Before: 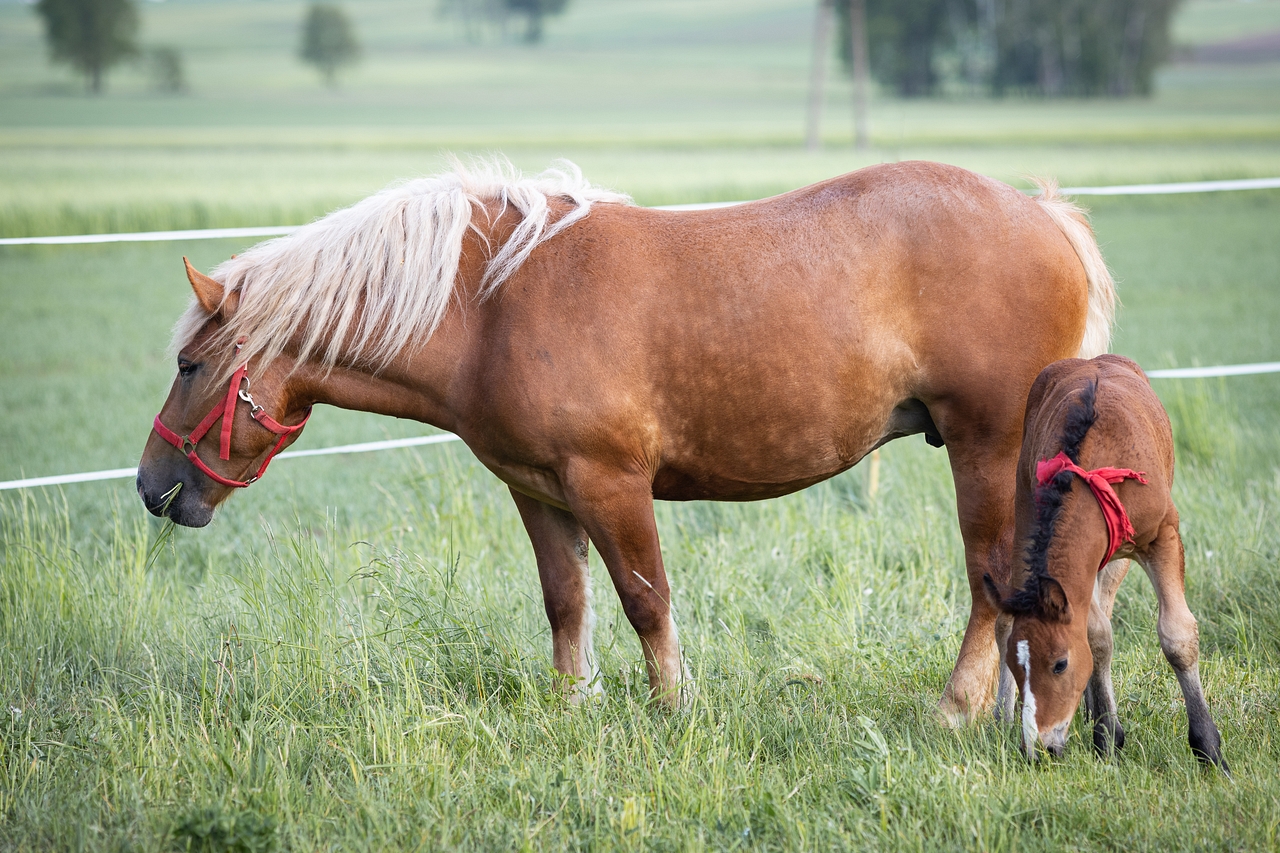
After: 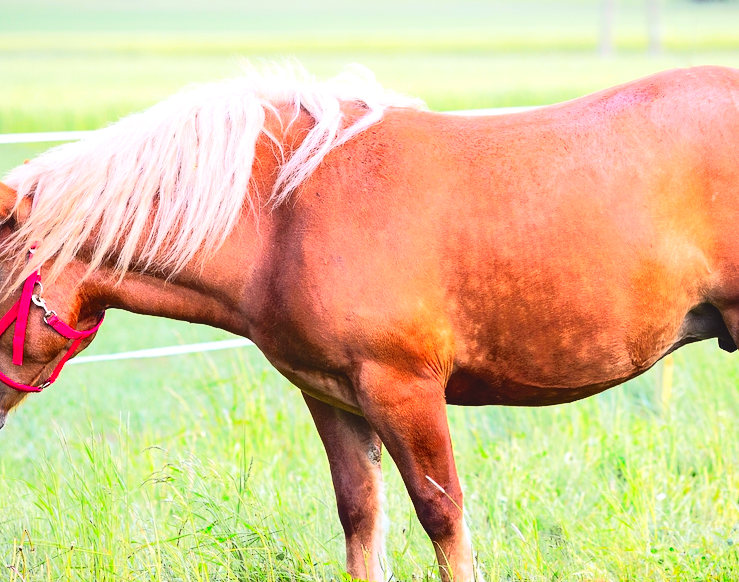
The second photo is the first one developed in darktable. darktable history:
contrast brightness saturation: contrast 0.05, brightness 0.06, saturation 0.01
tone equalizer: -8 EV -0.417 EV, -7 EV -0.389 EV, -6 EV -0.333 EV, -5 EV -0.222 EV, -3 EV 0.222 EV, -2 EV 0.333 EV, -1 EV 0.389 EV, +0 EV 0.417 EV, edges refinement/feathering 500, mask exposure compensation -1.57 EV, preserve details no
exposure: black level correction -0.005, exposure 0.622 EV, compensate highlight preservation false
tone curve: curves: ch0 [(0, 0.032) (0.094, 0.08) (0.265, 0.208) (0.41, 0.417) (0.498, 0.496) (0.638, 0.673) (0.819, 0.841) (0.96, 0.899)]; ch1 [(0, 0) (0.161, 0.092) (0.37, 0.302) (0.417, 0.434) (0.495, 0.504) (0.576, 0.589) (0.725, 0.765) (1, 1)]; ch2 [(0, 0) (0.352, 0.403) (0.45, 0.469) (0.521, 0.515) (0.59, 0.579) (1, 1)], color space Lab, independent channels, preserve colors none
color correction: saturation 1.8
crop: left 16.202%, top 11.208%, right 26.045%, bottom 20.557%
